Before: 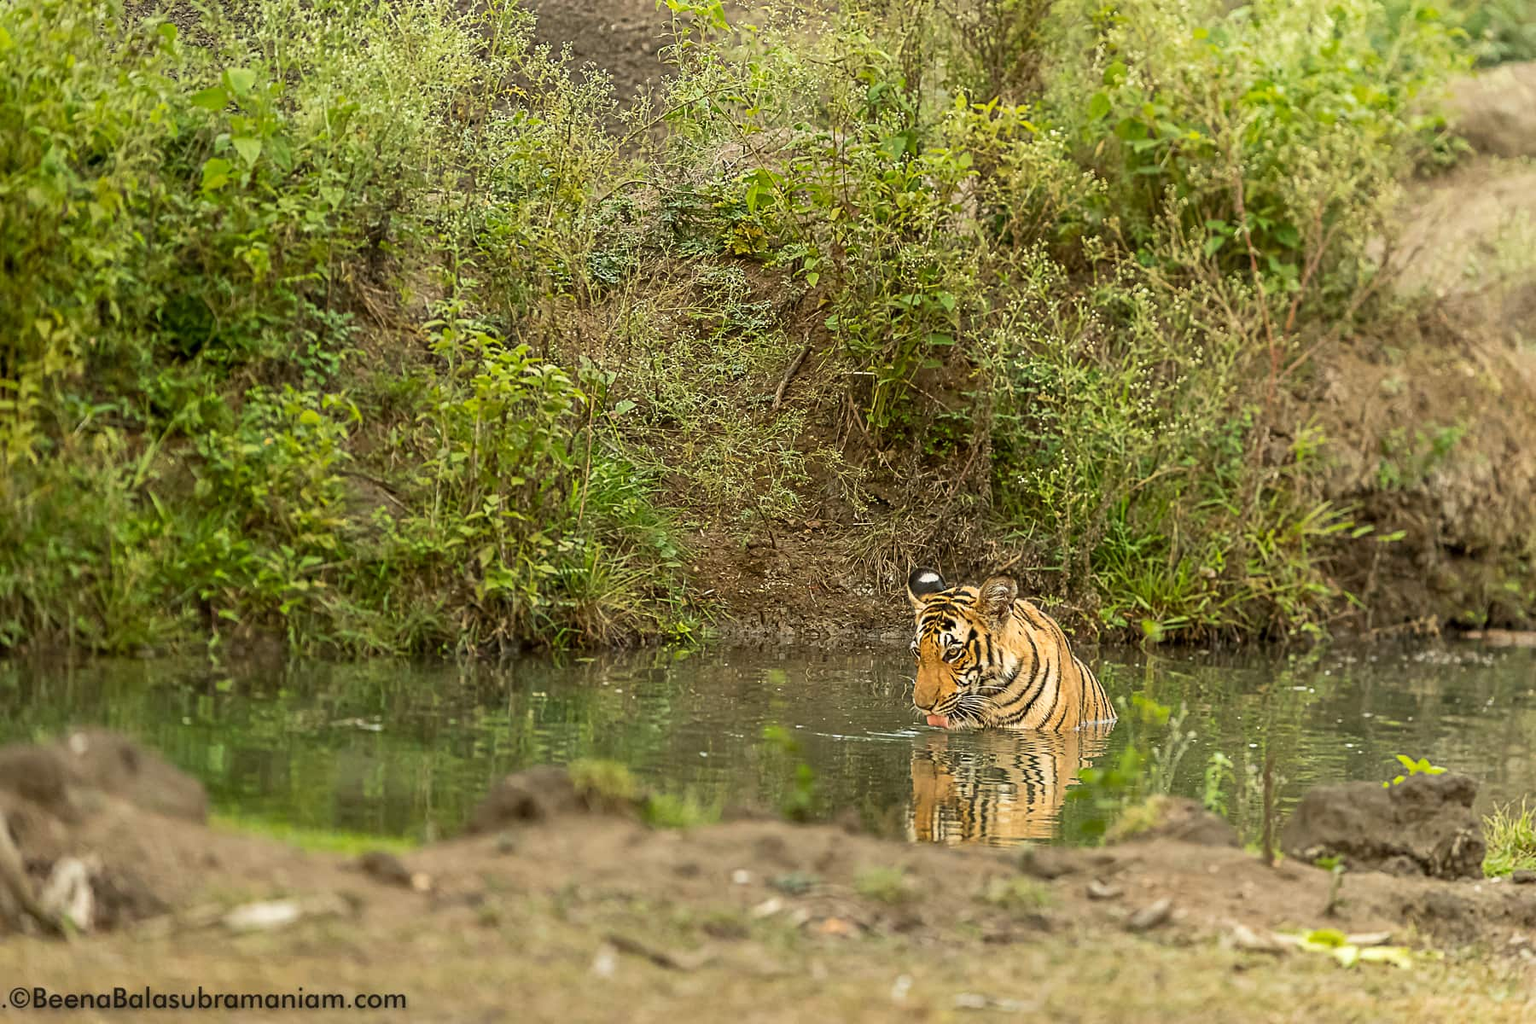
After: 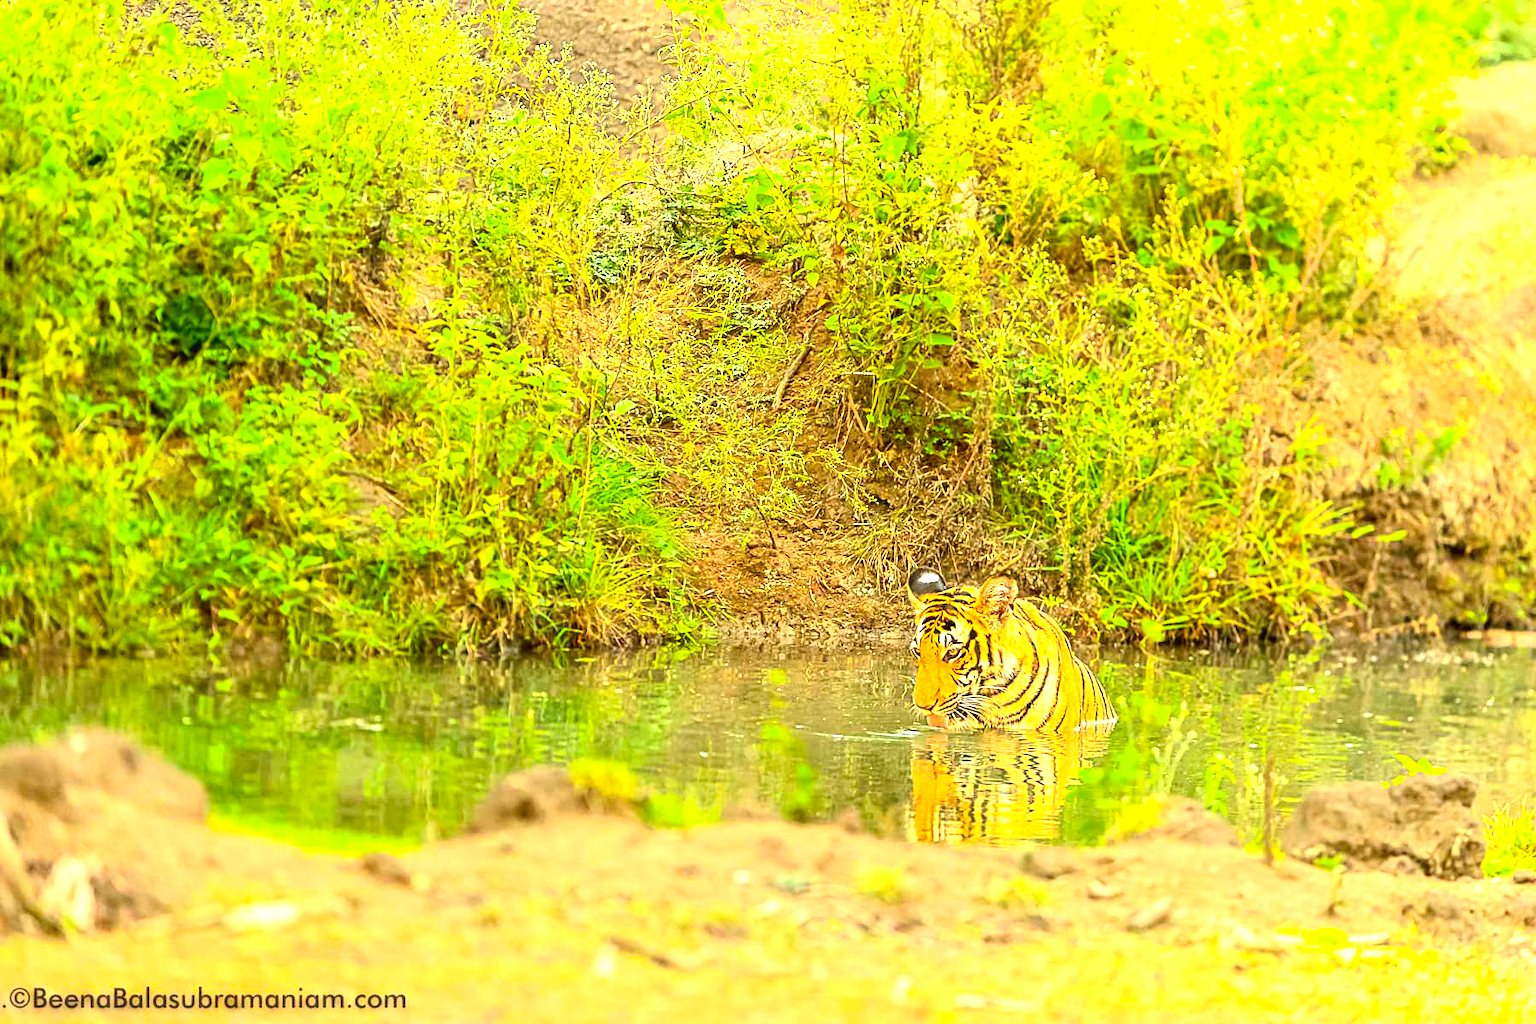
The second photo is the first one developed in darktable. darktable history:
contrast brightness saturation: contrast 0.205, brightness 0.192, saturation 0.792
exposure: black level correction 0, exposure 1.388 EV, compensate highlight preservation false
